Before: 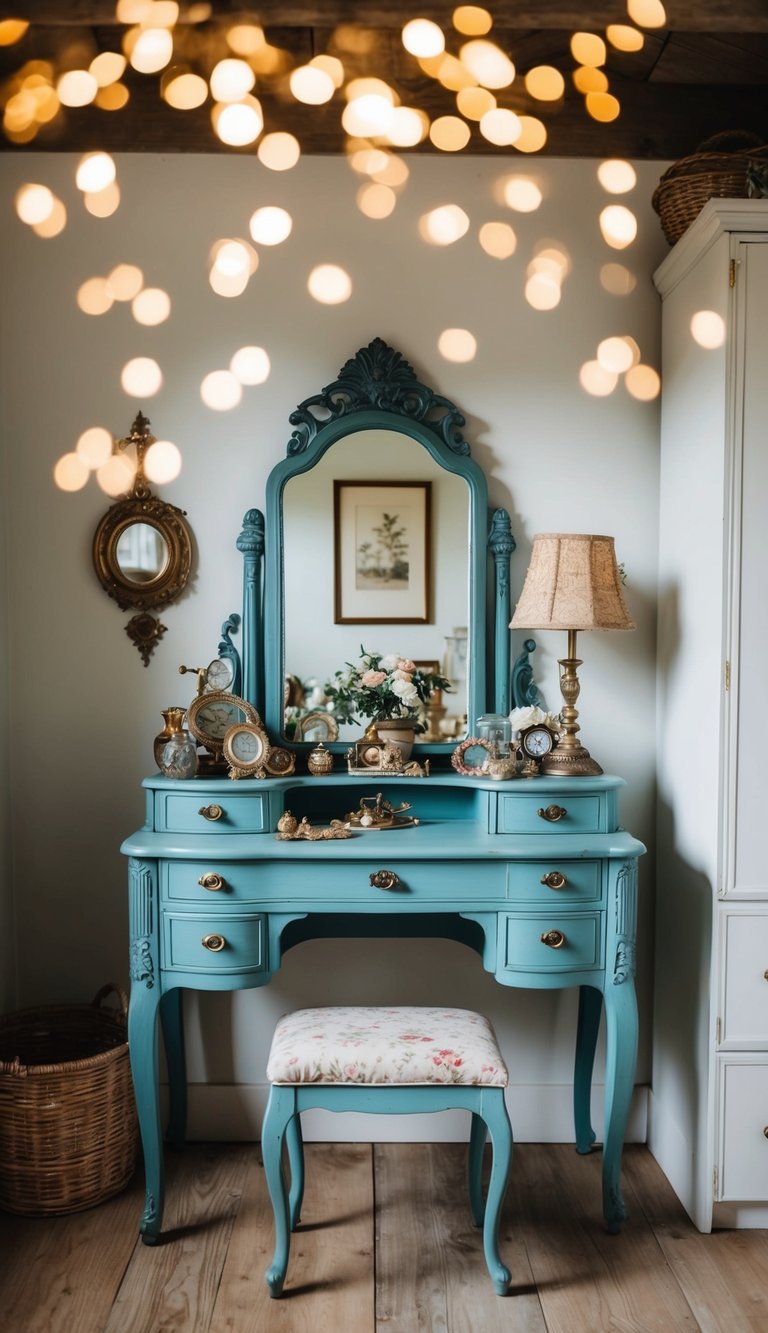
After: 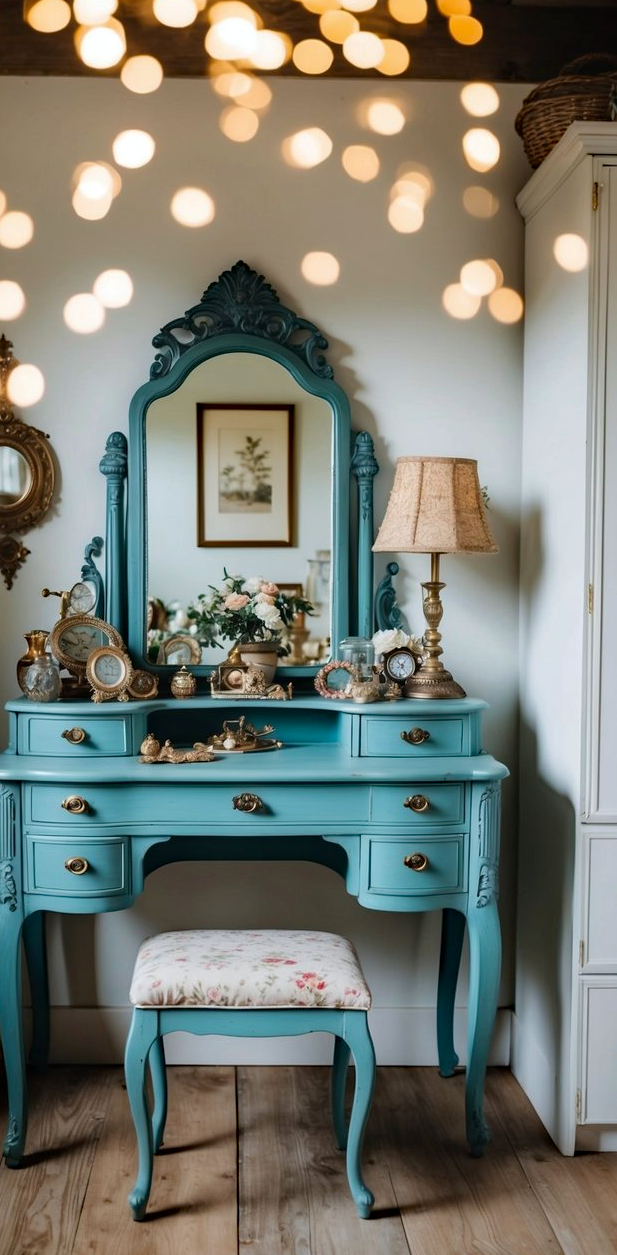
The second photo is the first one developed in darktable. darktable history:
haze removal: compatibility mode true, adaptive false
crop and rotate: left 17.885%, top 5.826%, right 1.721%
